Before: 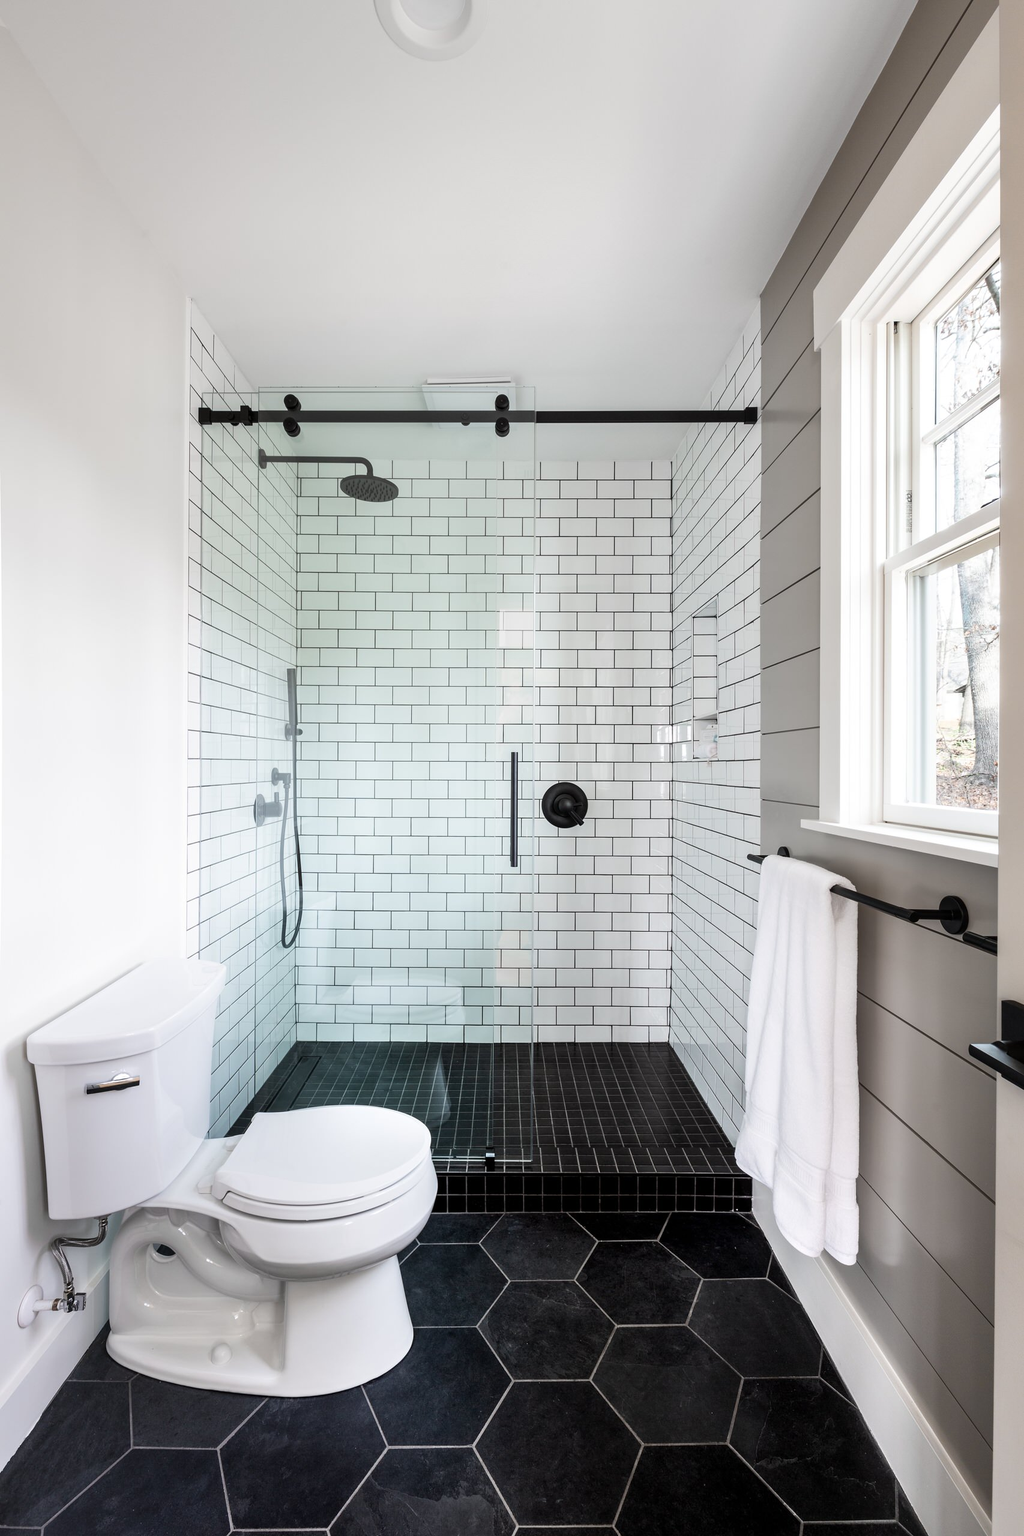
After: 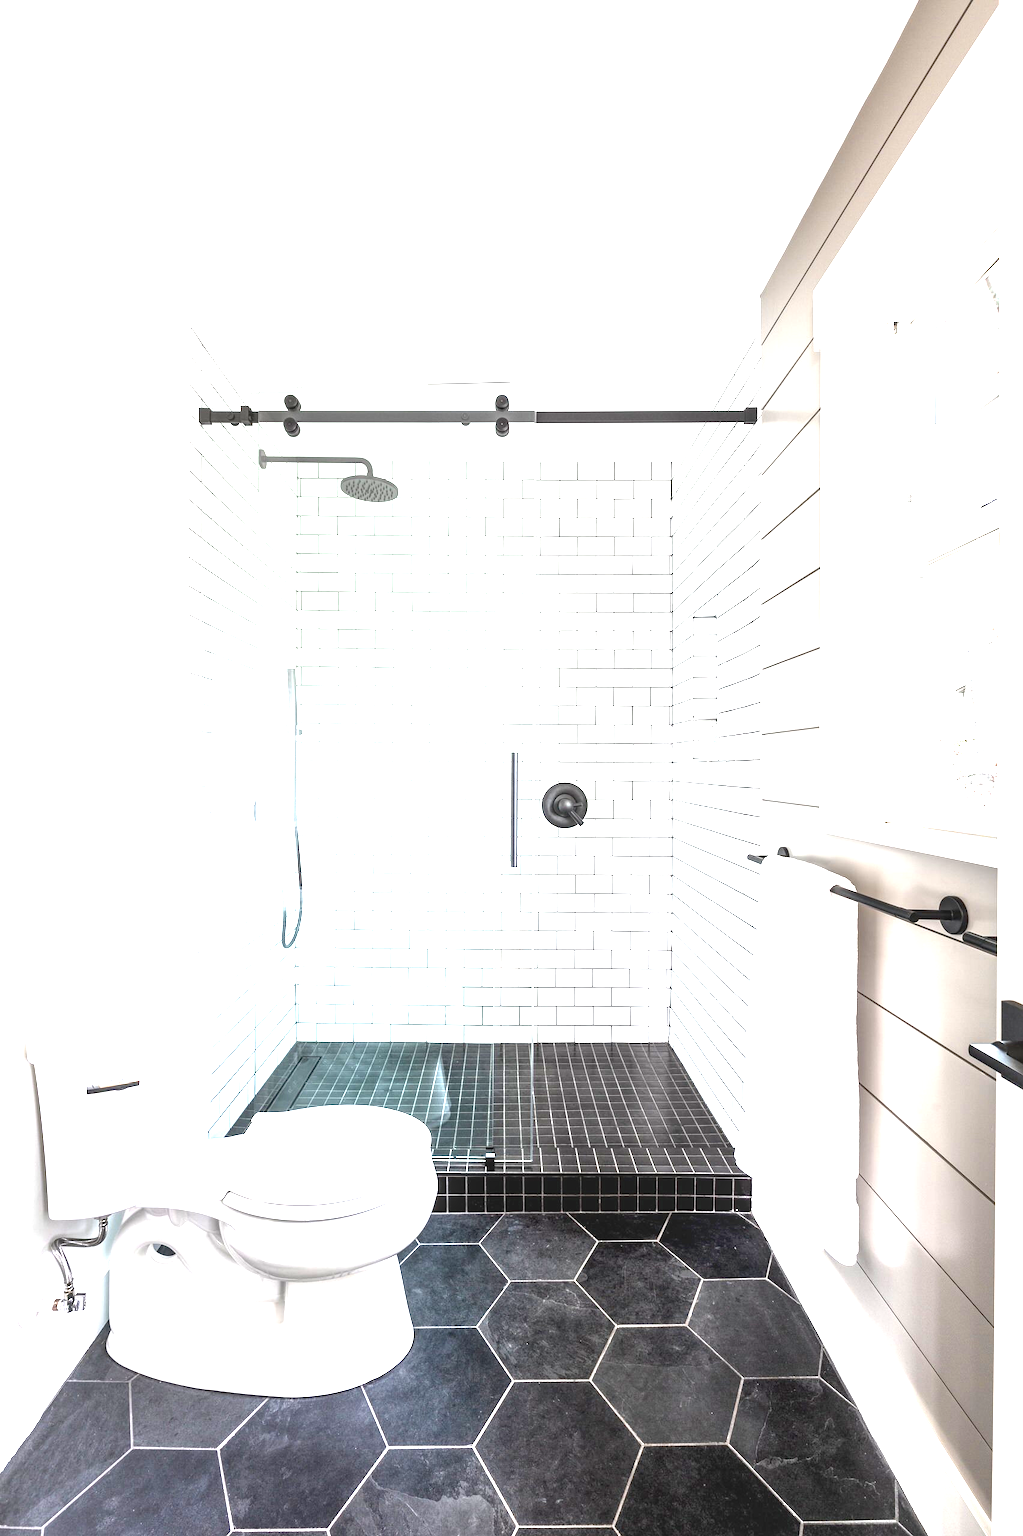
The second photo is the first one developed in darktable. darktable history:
local contrast: on, module defaults
exposure: exposure 1.988 EV, compensate highlight preservation false
